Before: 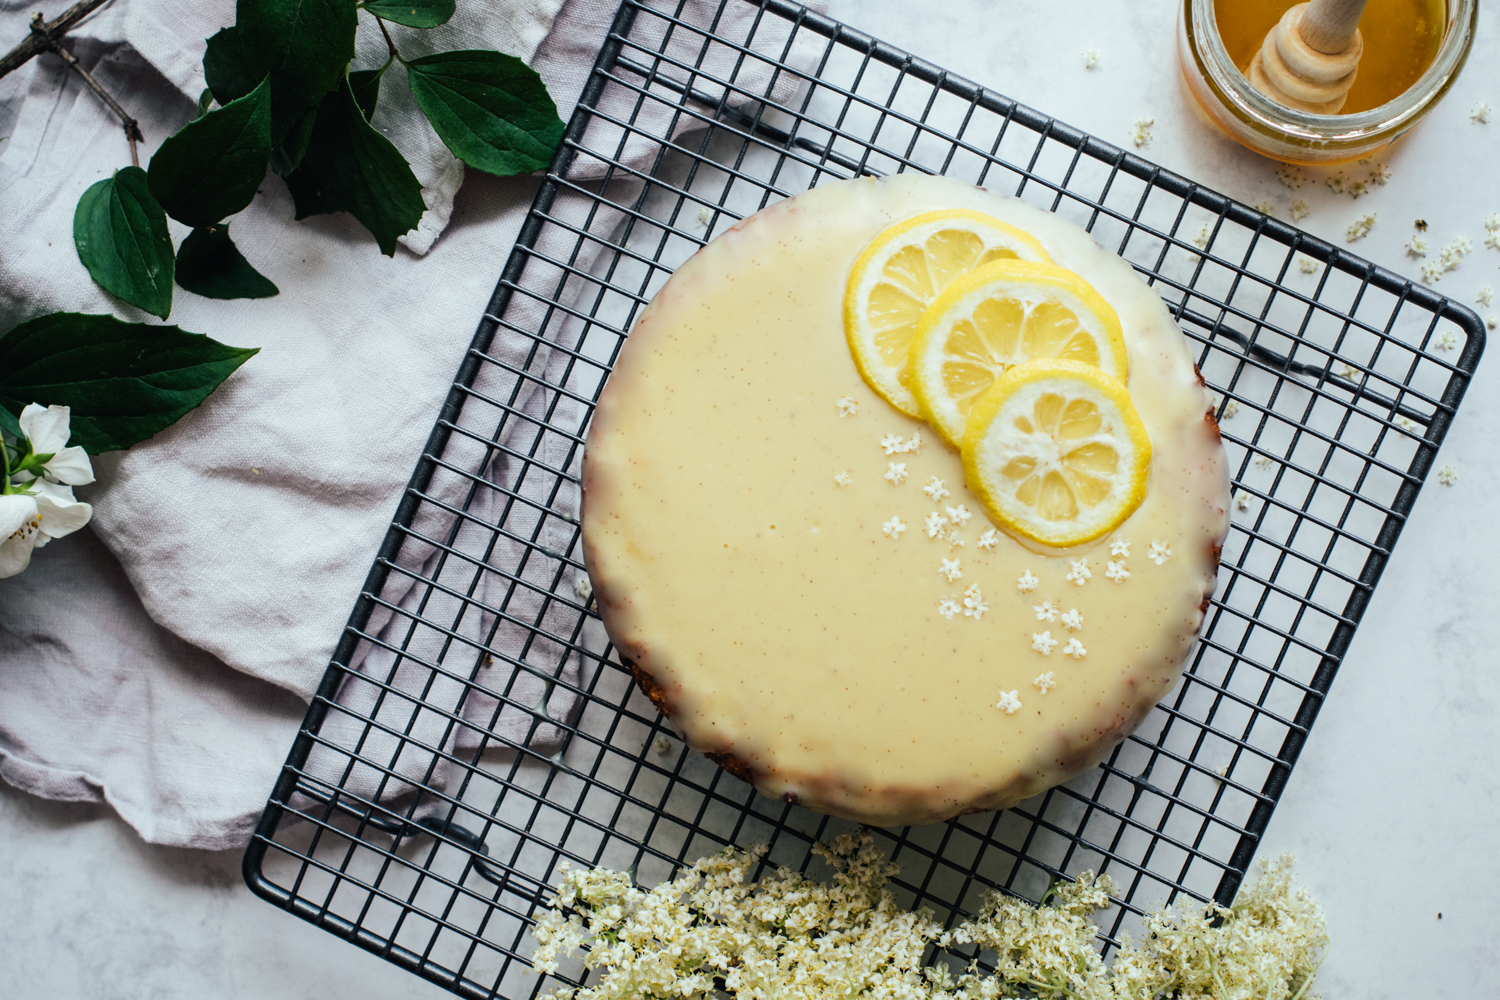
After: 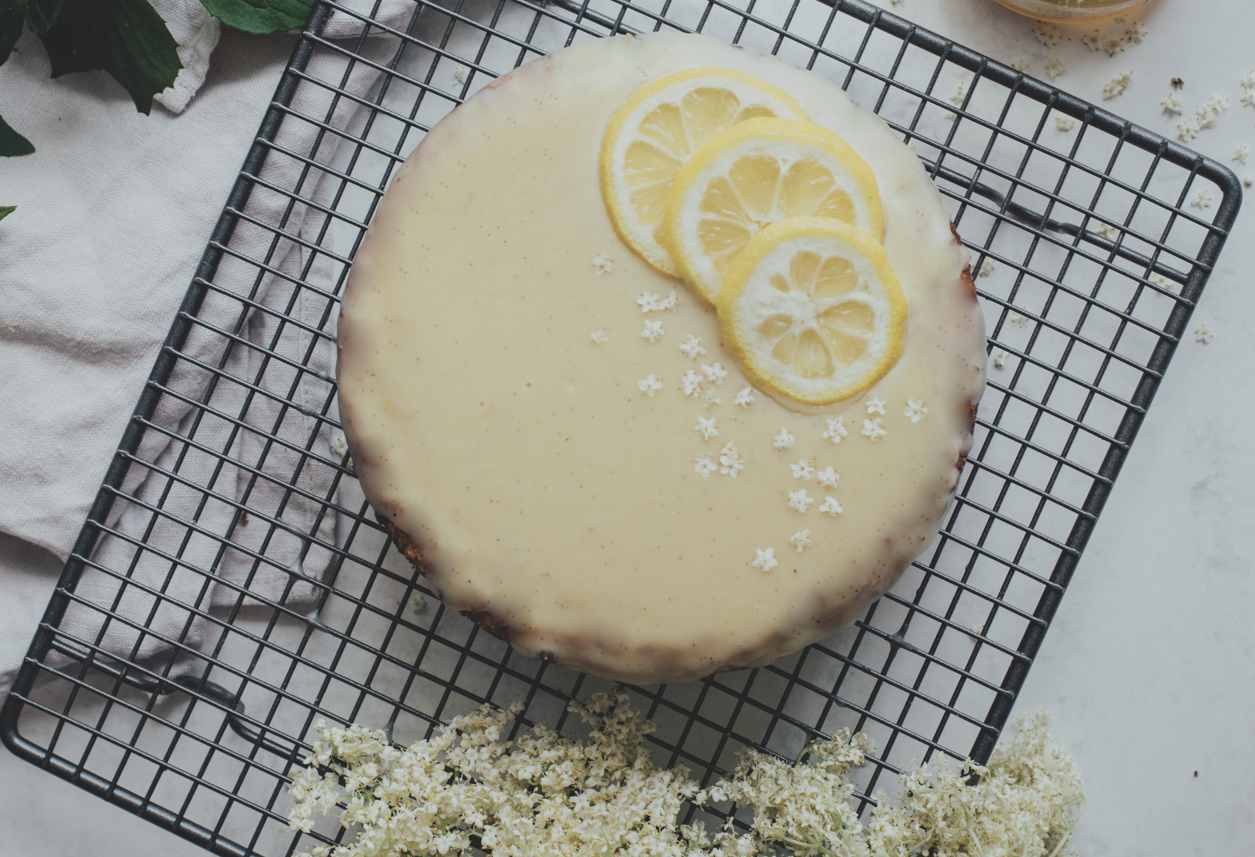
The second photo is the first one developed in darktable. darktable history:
contrast brightness saturation: contrast -0.26, saturation -0.438
crop: left 16.333%, top 14.235%
